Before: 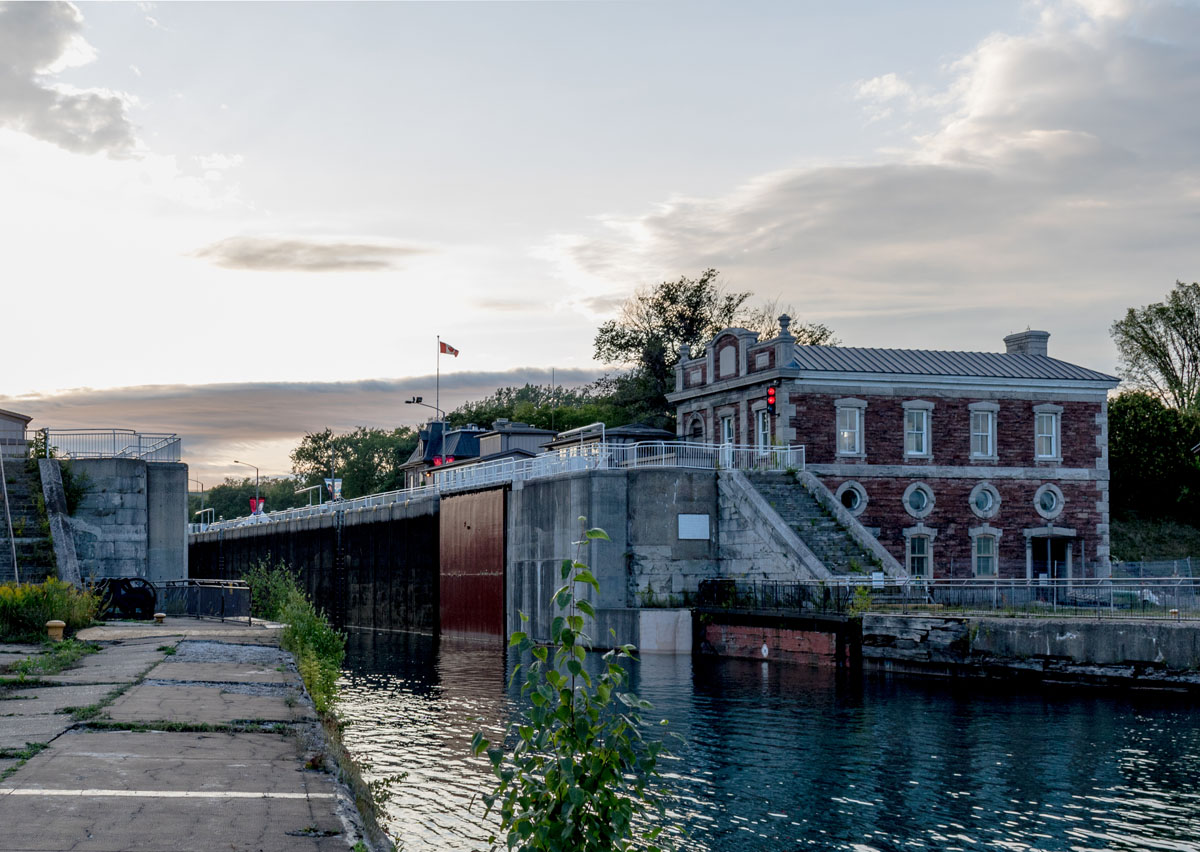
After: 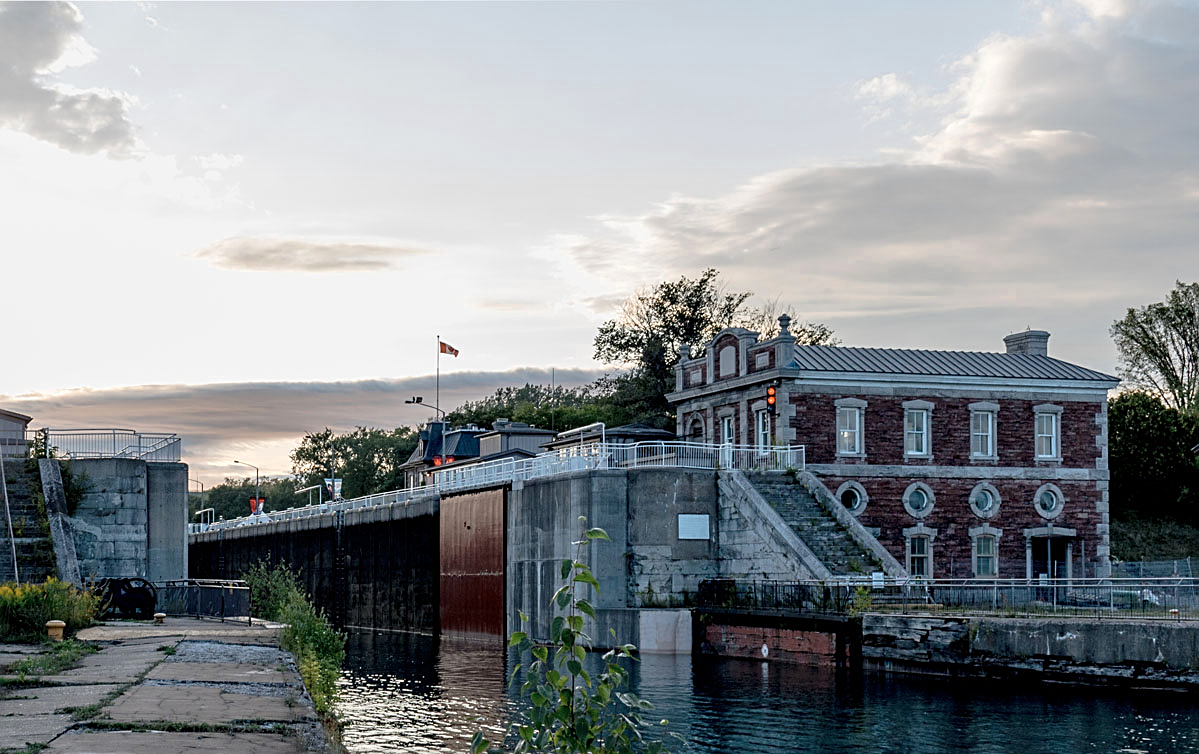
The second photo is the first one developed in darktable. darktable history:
crop and rotate: top 0%, bottom 11.49%
sharpen: on, module defaults
color zones: curves: ch0 [(0.018, 0.548) (0.197, 0.654) (0.425, 0.447) (0.605, 0.658) (0.732, 0.579)]; ch1 [(0.105, 0.531) (0.224, 0.531) (0.386, 0.39) (0.618, 0.456) (0.732, 0.456) (0.956, 0.421)]; ch2 [(0.039, 0.583) (0.215, 0.465) (0.399, 0.544) (0.465, 0.548) (0.614, 0.447) (0.724, 0.43) (0.882, 0.623) (0.956, 0.632)]
